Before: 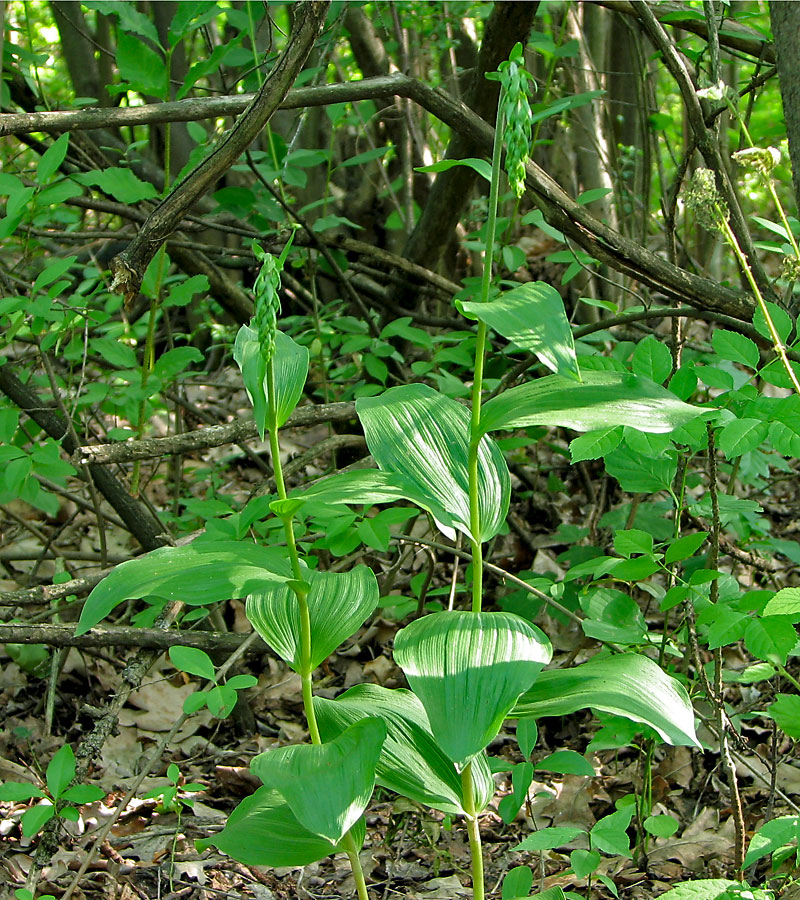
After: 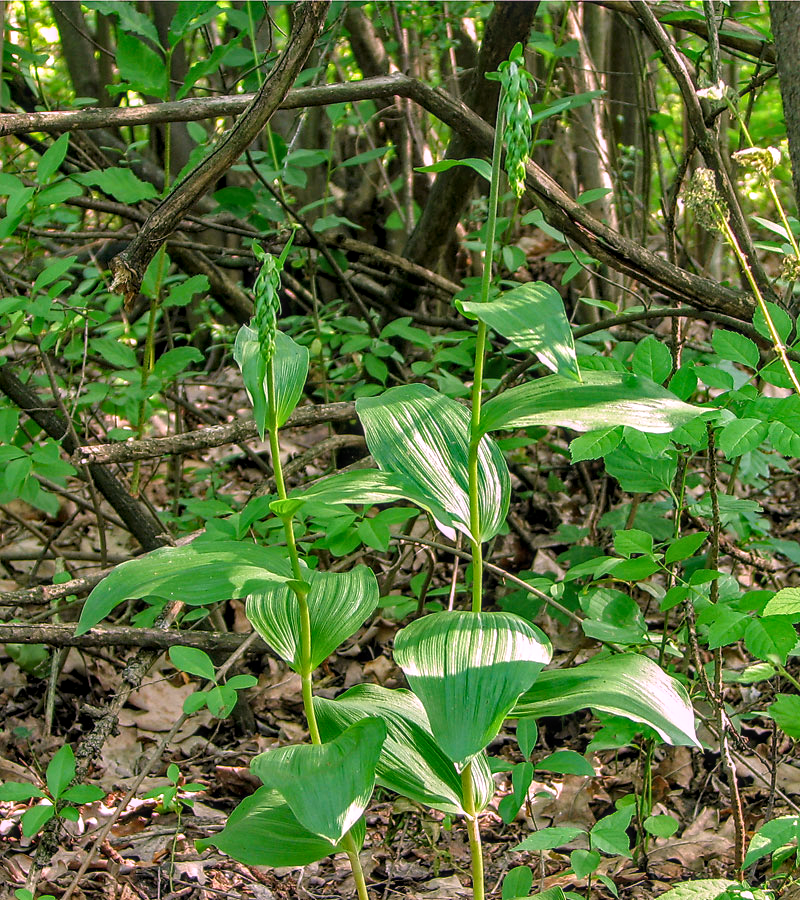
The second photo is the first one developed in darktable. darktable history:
white balance: red 1.188, blue 1.11
local contrast: highlights 0%, shadows 0%, detail 133%
